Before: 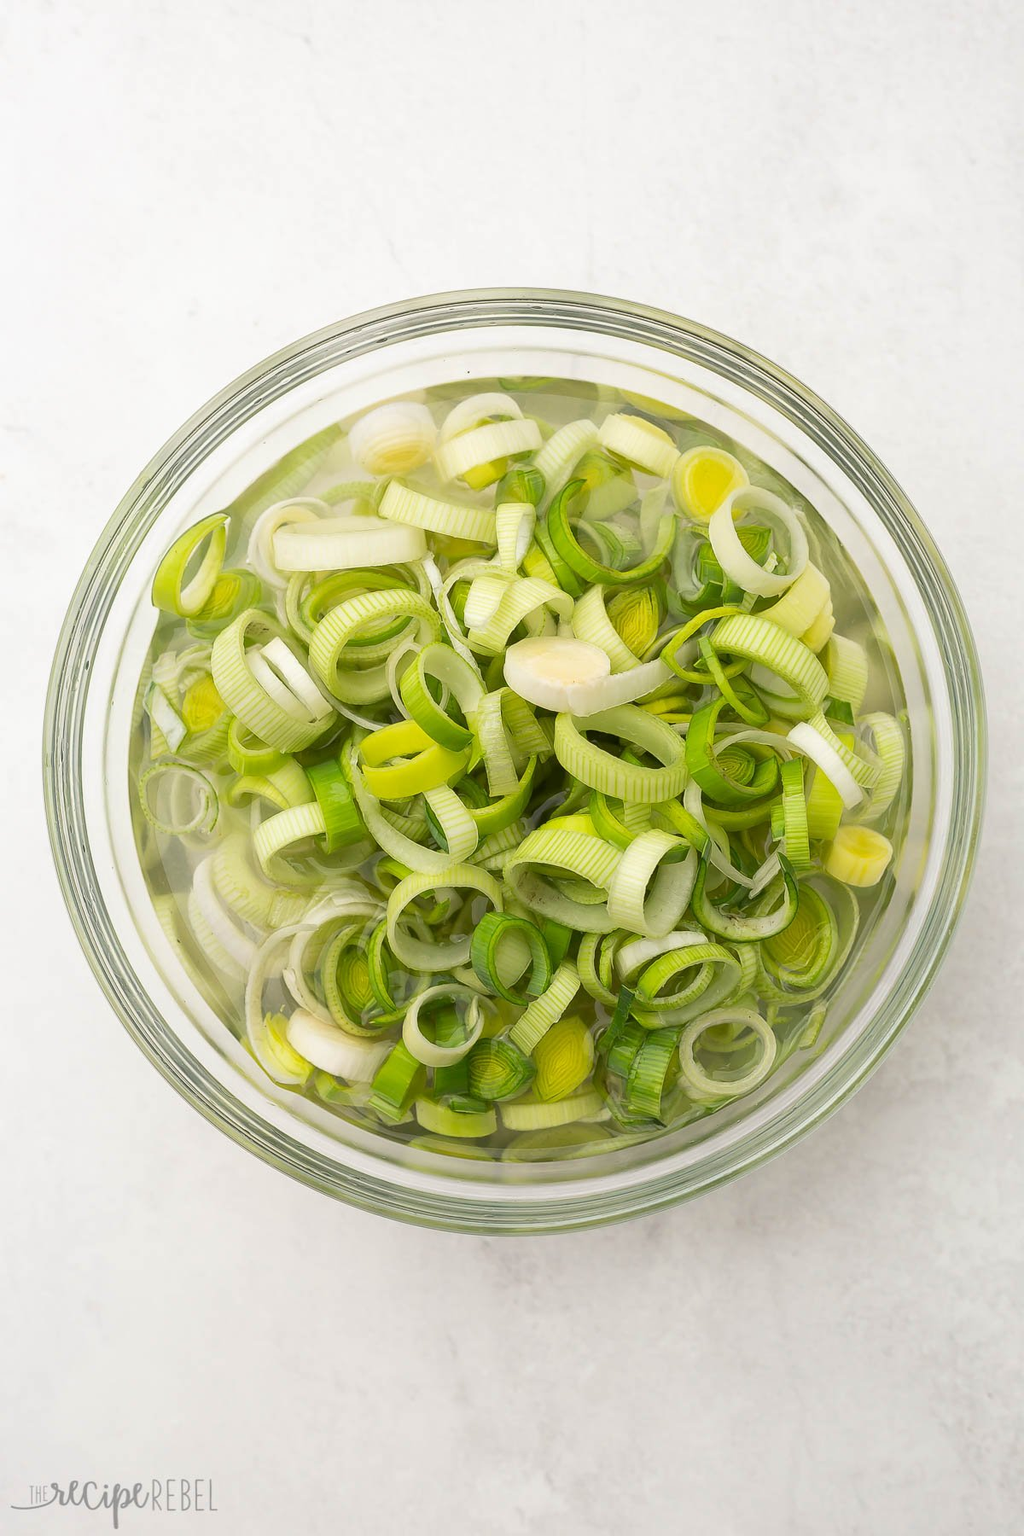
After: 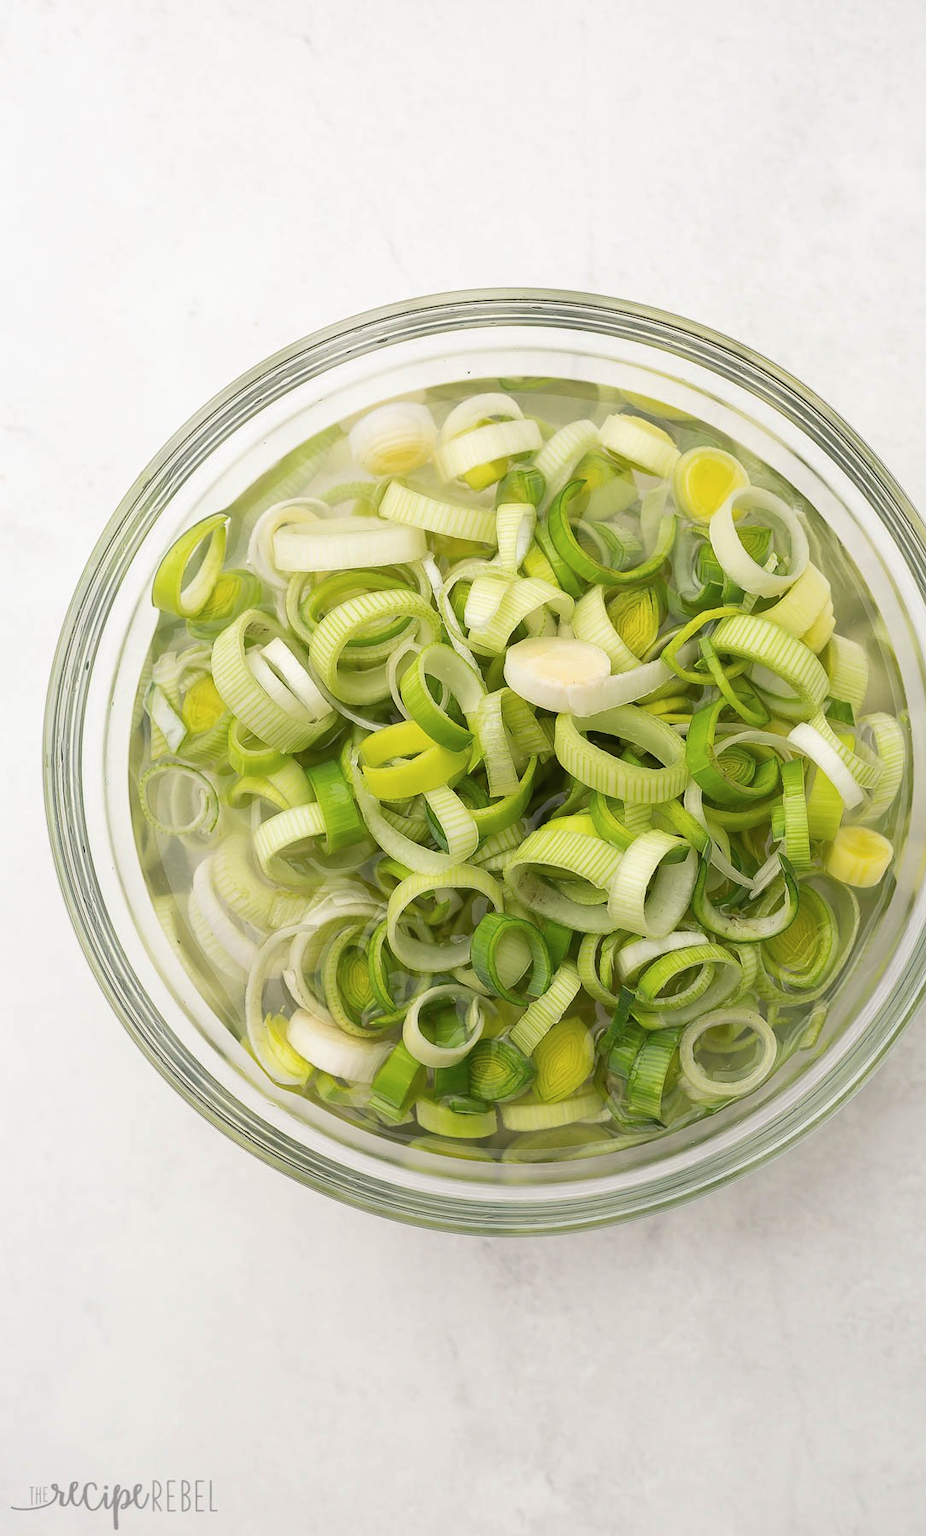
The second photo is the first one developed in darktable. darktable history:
crop: right 9.501%, bottom 0.017%
color zones: curves: ch0 [(0.25, 0.5) (0.428, 0.473) (0.75, 0.5)]; ch1 [(0.243, 0.479) (0.398, 0.452) (0.75, 0.5)], mix 26.34%
